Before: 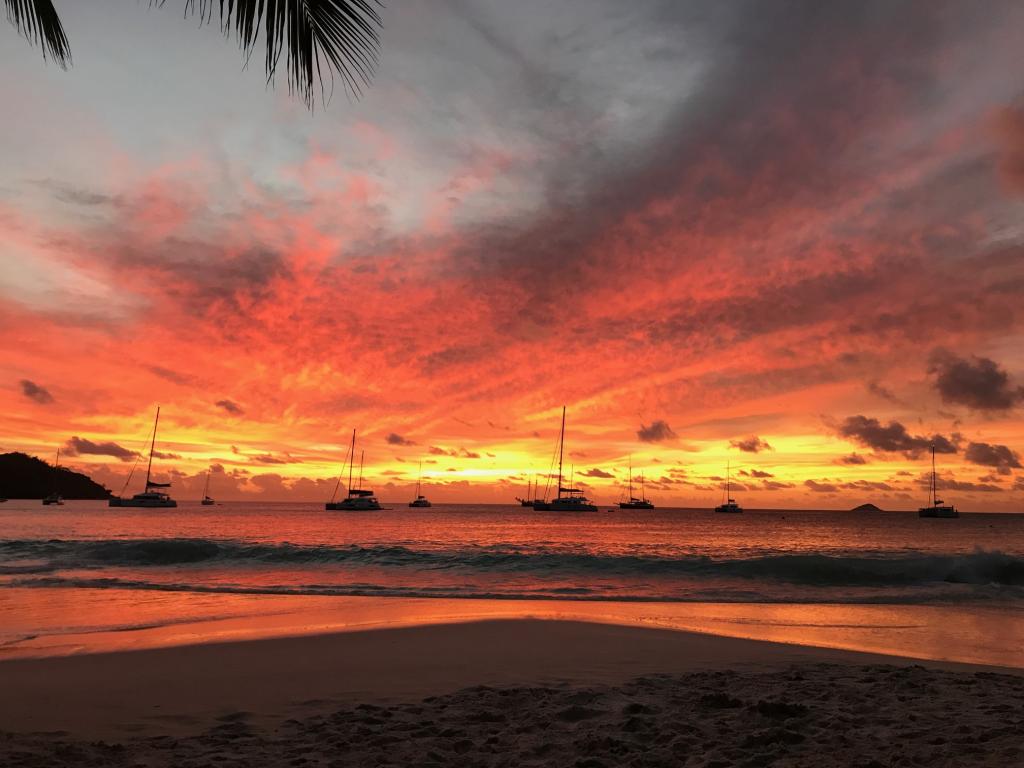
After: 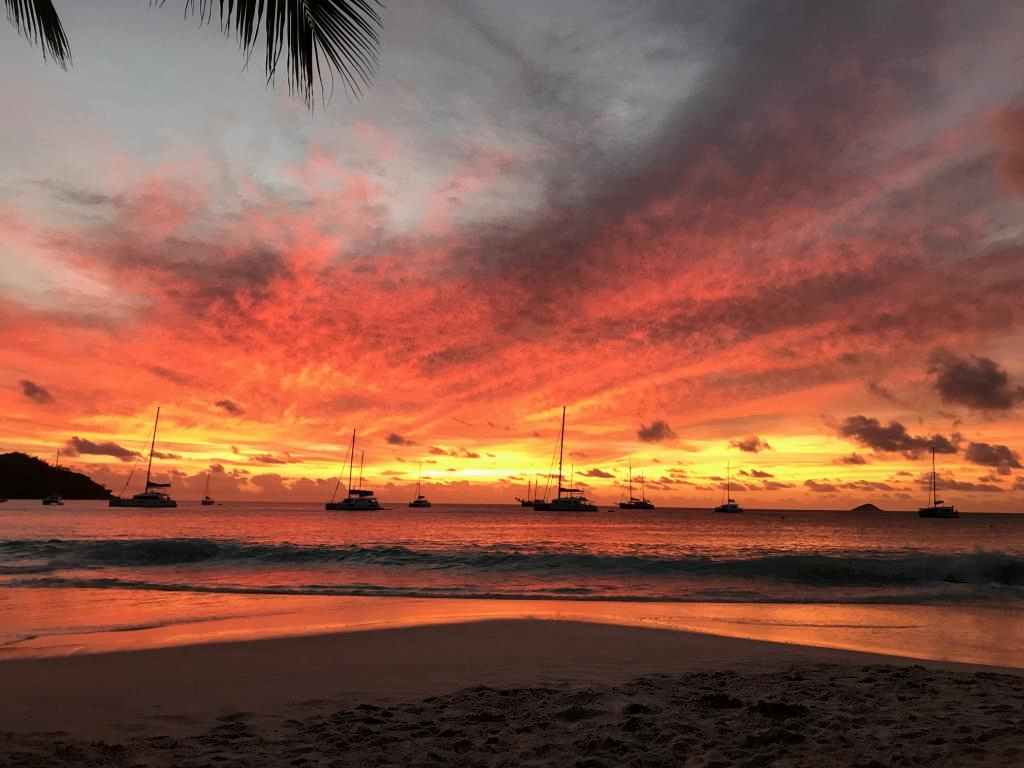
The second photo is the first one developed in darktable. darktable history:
local contrast: mode bilateral grid, contrast 20, coarseness 49, detail 119%, midtone range 0.2
exposure: compensate highlight preservation false
